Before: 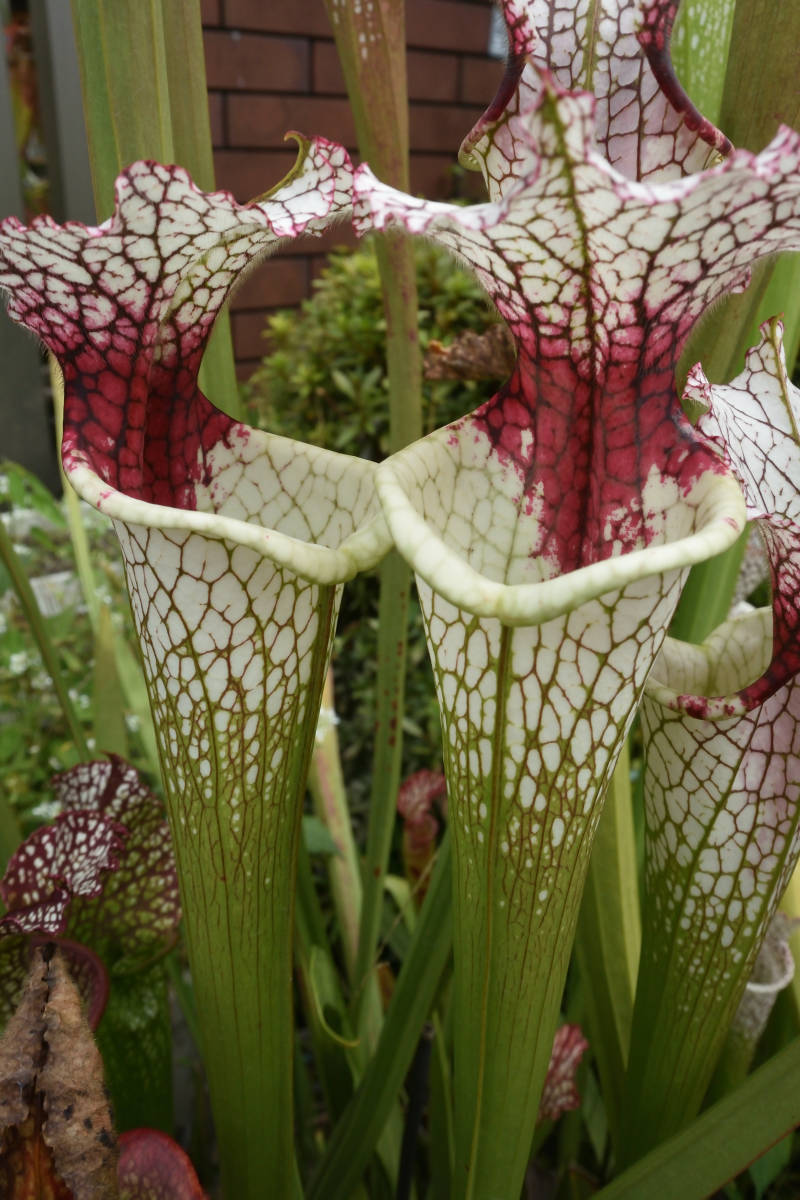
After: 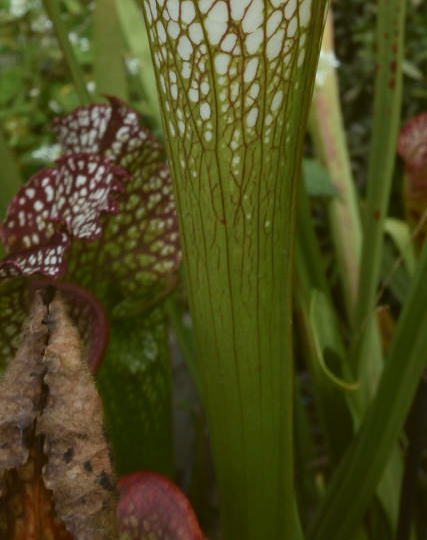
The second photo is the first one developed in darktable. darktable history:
crop and rotate: top 54.778%, right 46.61%, bottom 0.159%
color balance: lift [1.004, 1.002, 1.002, 0.998], gamma [1, 1.007, 1.002, 0.993], gain [1, 0.977, 1.013, 1.023], contrast -3.64%
